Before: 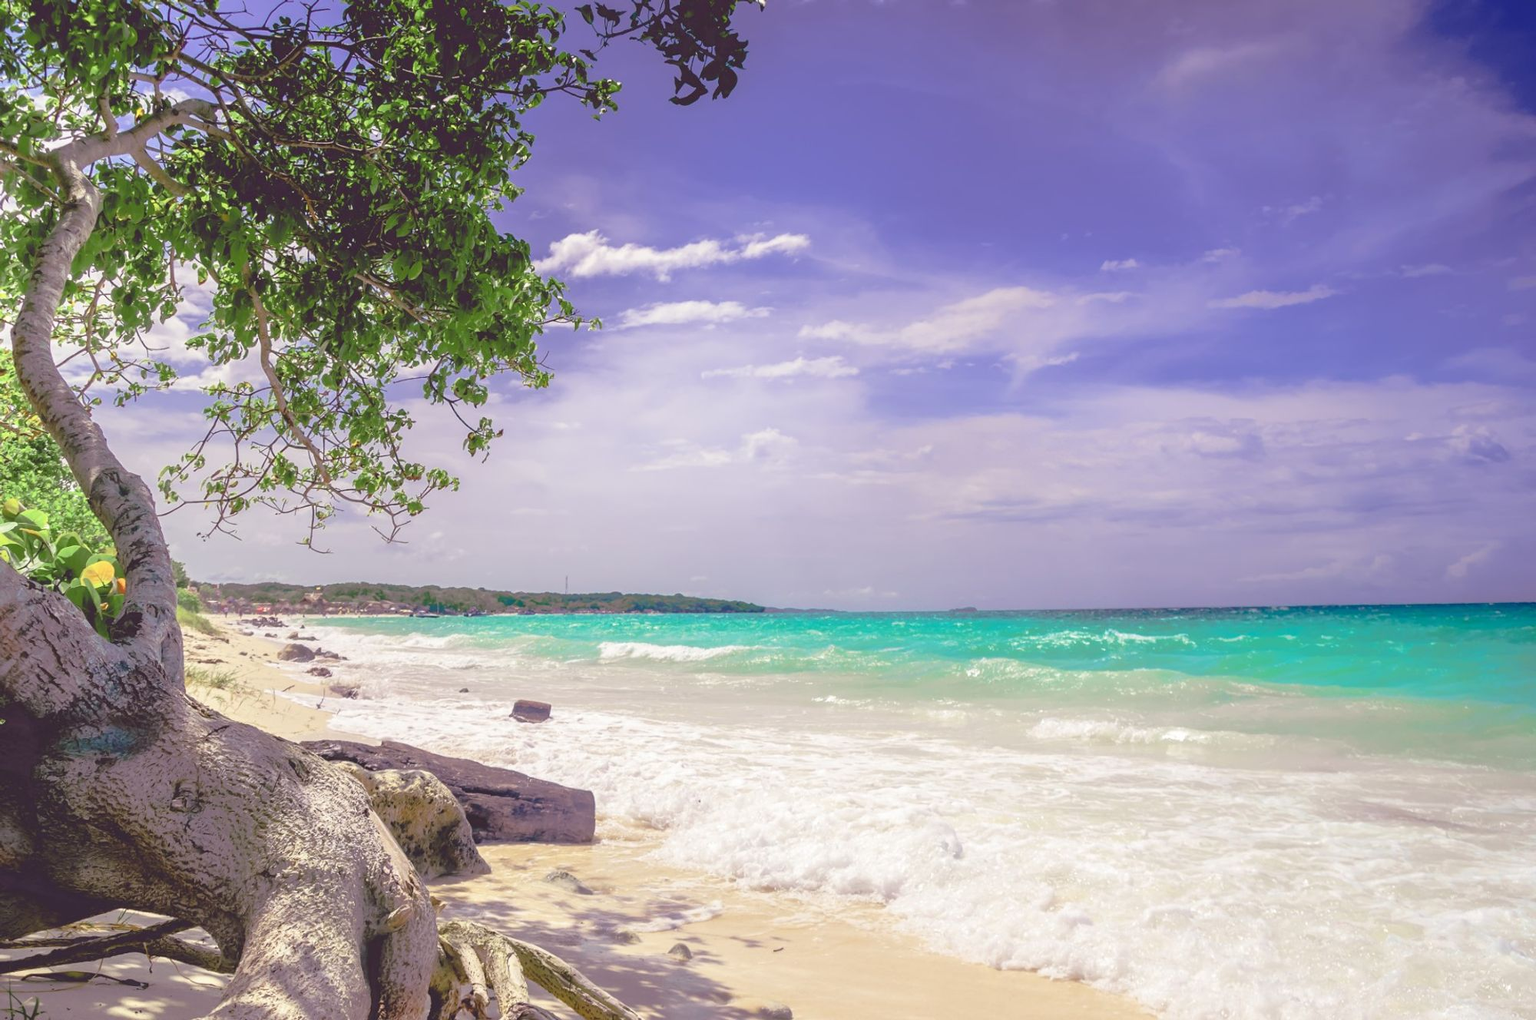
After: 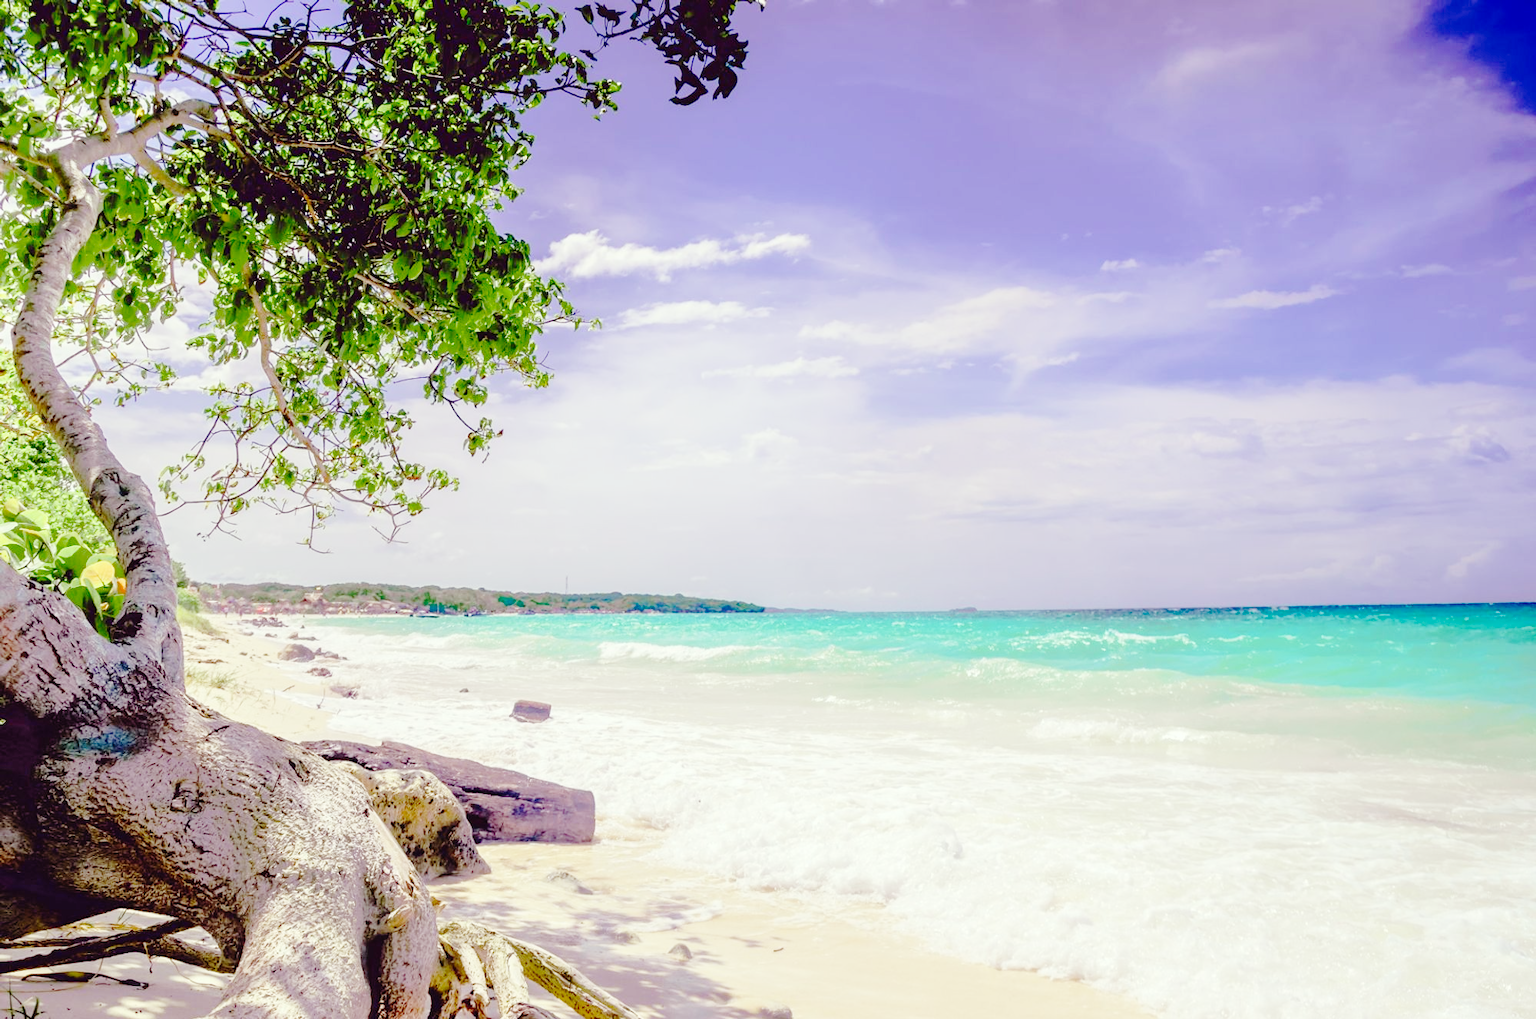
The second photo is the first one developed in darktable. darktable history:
color correction: highlights a* -2.68, highlights b* 2.56
base curve: curves: ch0 [(0, 0) (0.036, 0.01) (0.123, 0.254) (0.258, 0.504) (0.507, 0.748) (1, 1)], preserve colors none
